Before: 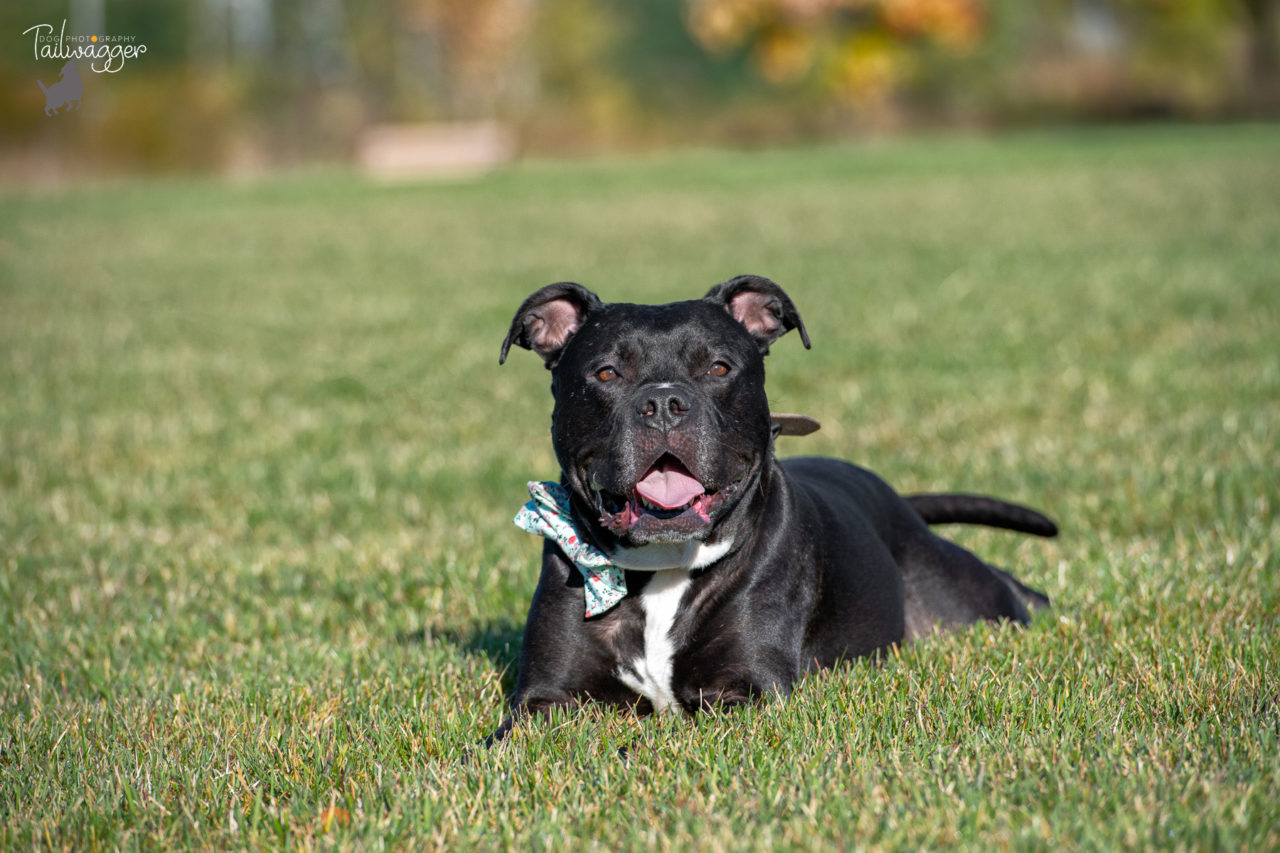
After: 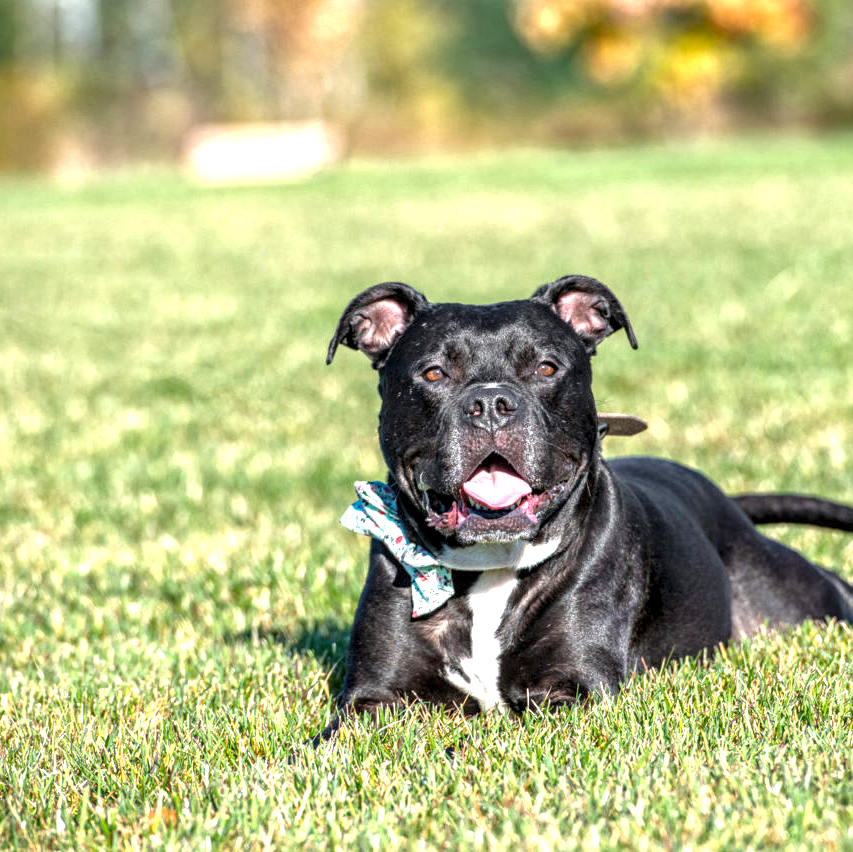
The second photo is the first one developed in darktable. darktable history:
crop and rotate: left 13.537%, right 19.796%
local contrast: highlights 25%, detail 150%
exposure: black level correction 0, exposure 1.5 EV, compensate exposure bias true, compensate highlight preservation false
